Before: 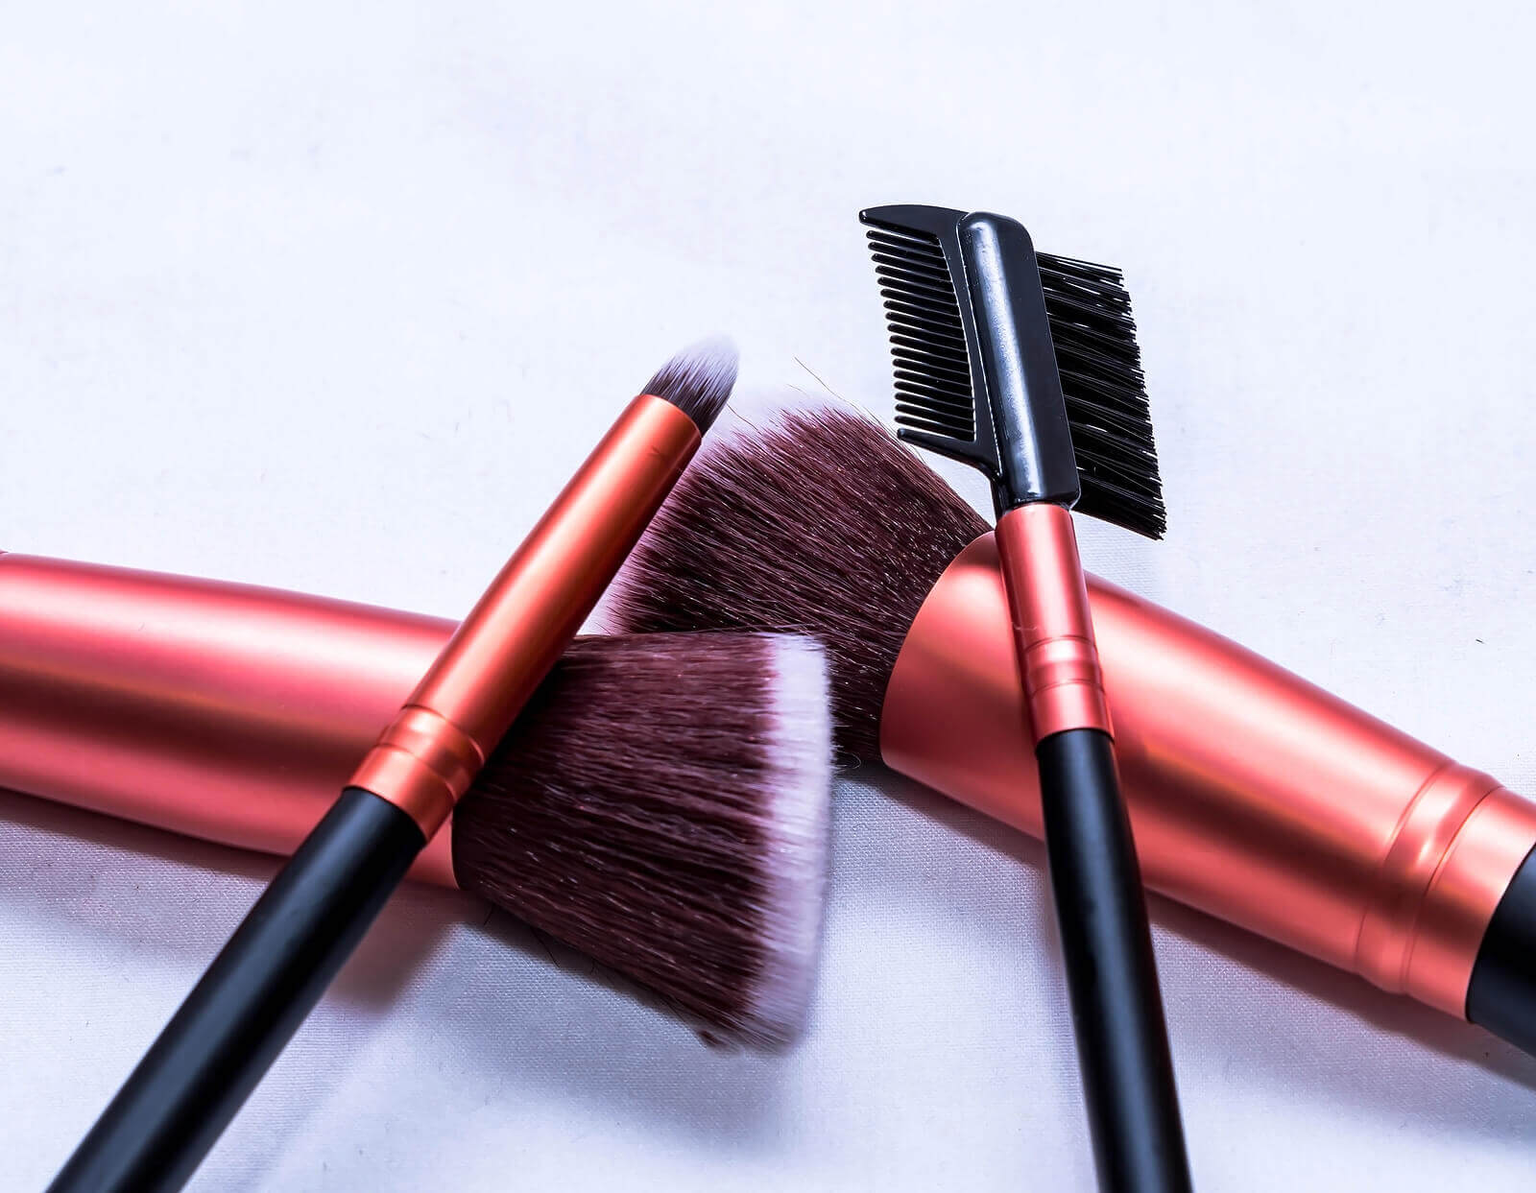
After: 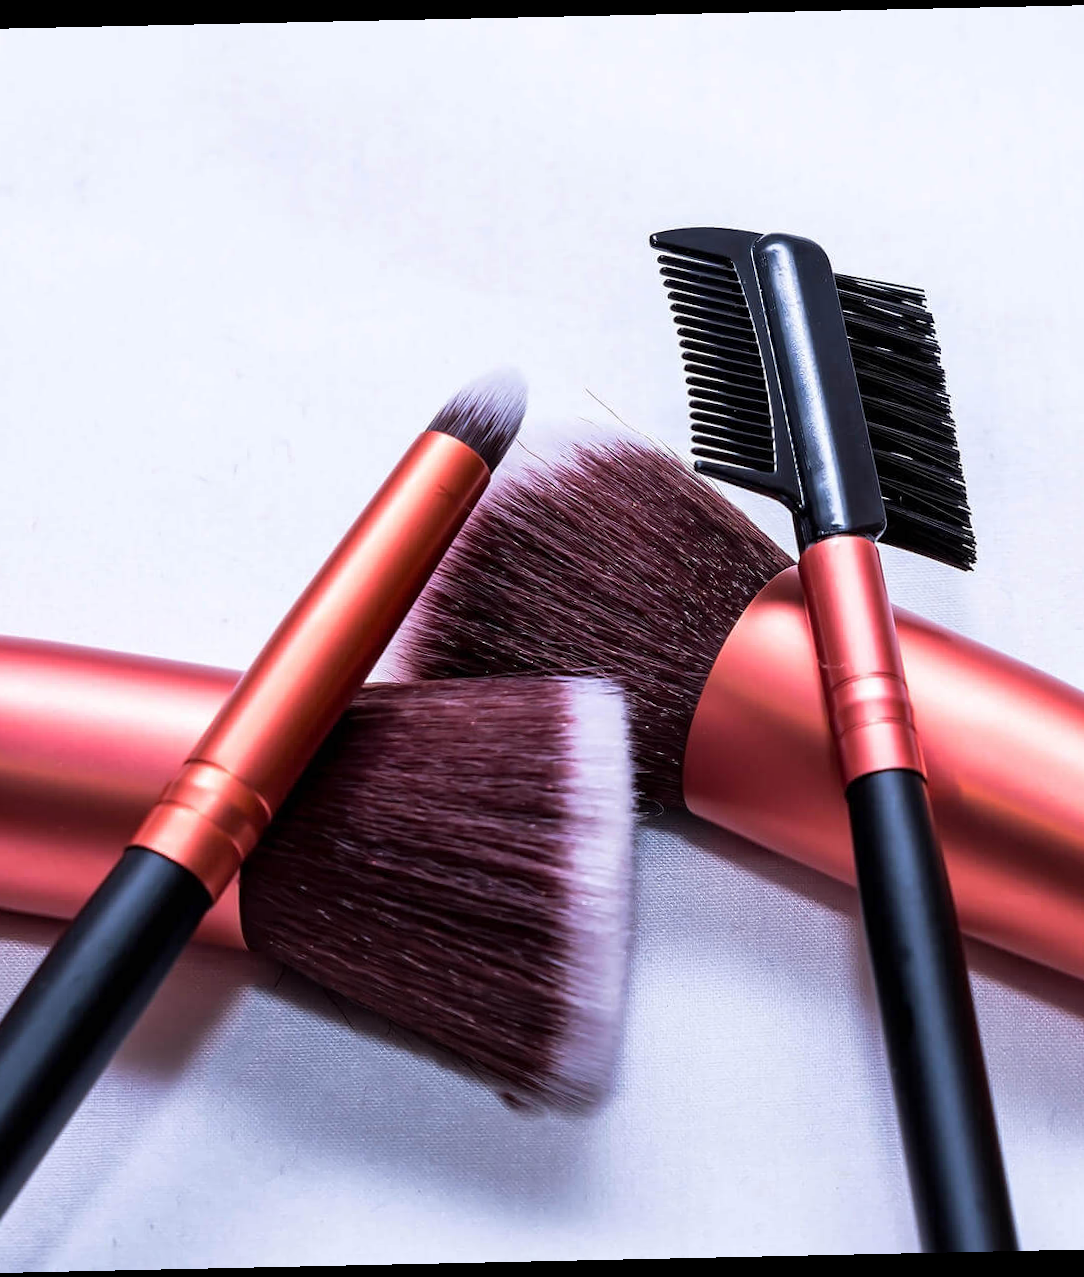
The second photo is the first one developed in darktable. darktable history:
rotate and perspective: rotation -1.24°, automatic cropping off
crop and rotate: left 15.446%, right 17.836%
